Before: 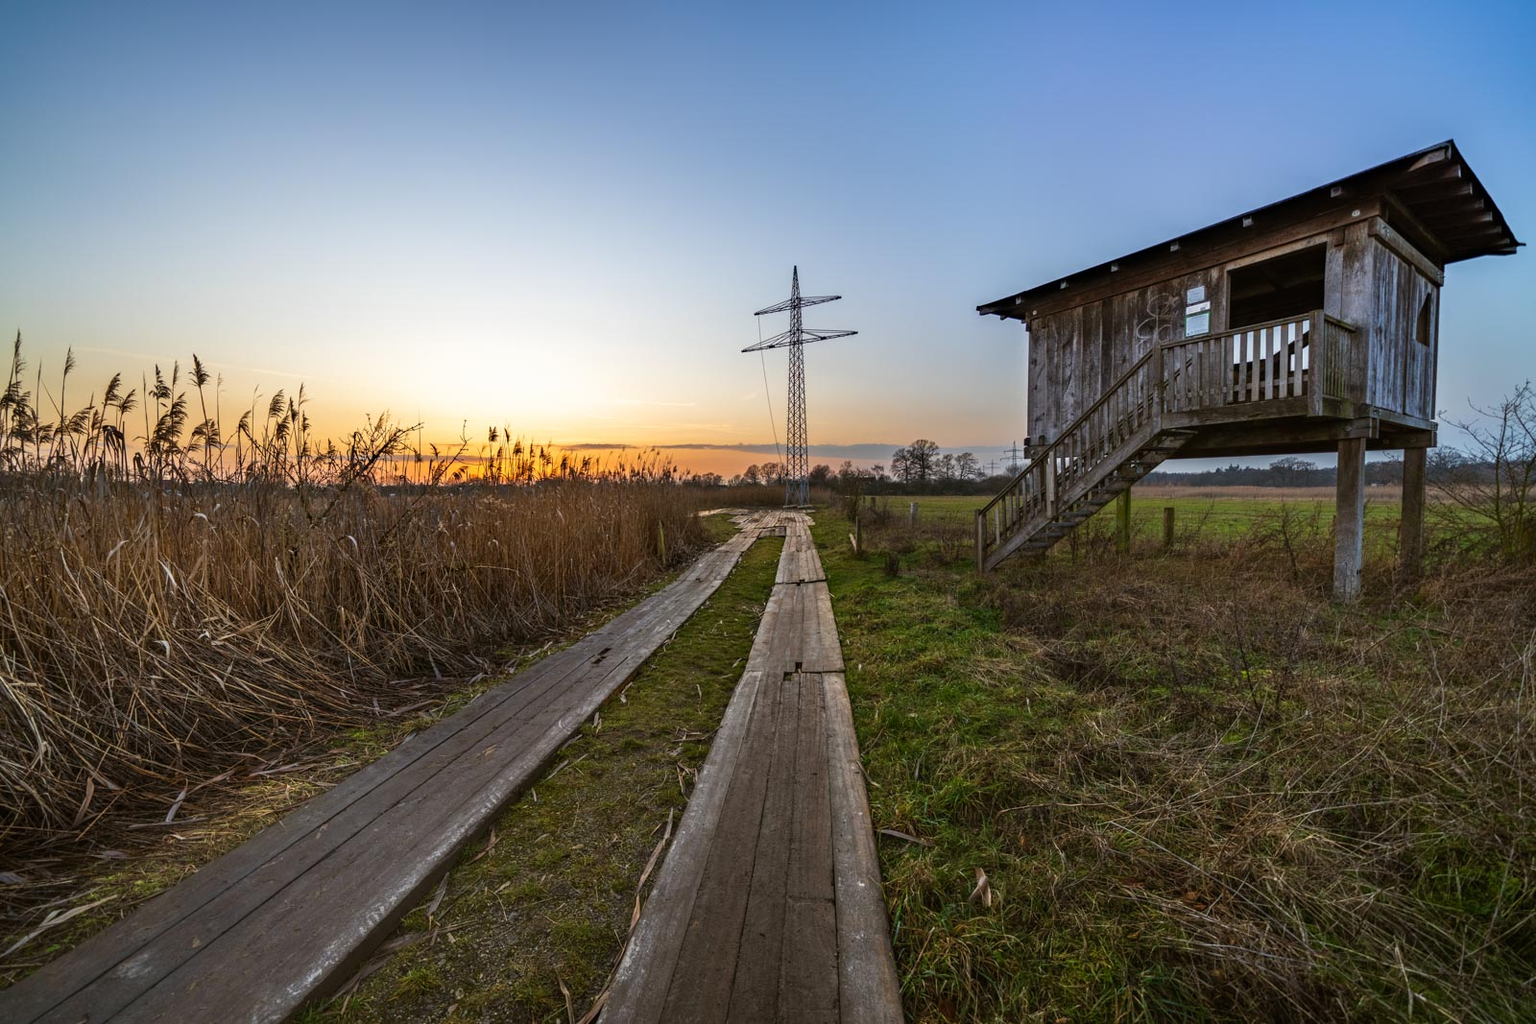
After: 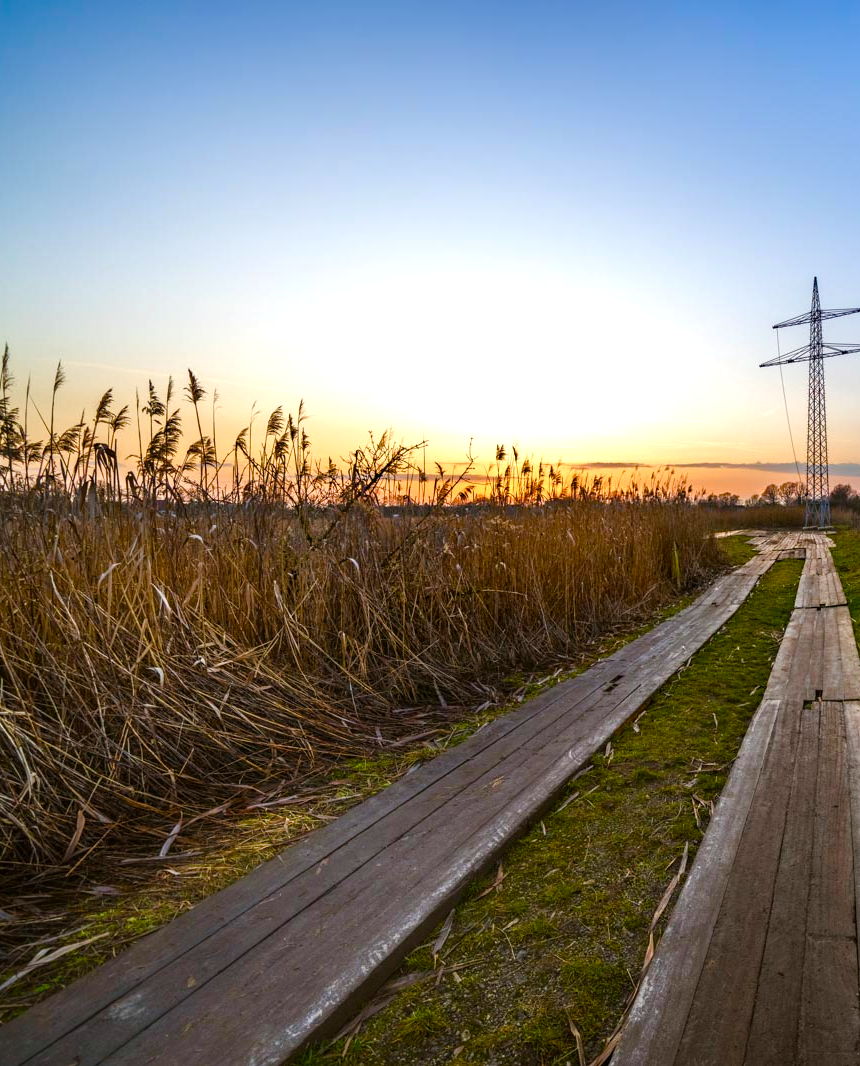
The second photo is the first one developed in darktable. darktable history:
color balance rgb: power › chroma 0.516%, power › hue 263.13°, perceptual saturation grading › global saturation 0.6%, perceptual saturation grading › highlights -17.407%, perceptual saturation grading › mid-tones 33.354%, perceptual saturation grading › shadows 50.417%, global vibrance 25.06%
crop: left 0.843%, right 45.385%, bottom 0.086%
tone equalizer: -8 EV -0.455 EV, -7 EV -0.414 EV, -6 EV -0.36 EV, -5 EV -0.2 EV, -3 EV 0.201 EV, -2 EV 0.344 EV, -1 EV 0.388 EV, +0 EV 0.423 EV
